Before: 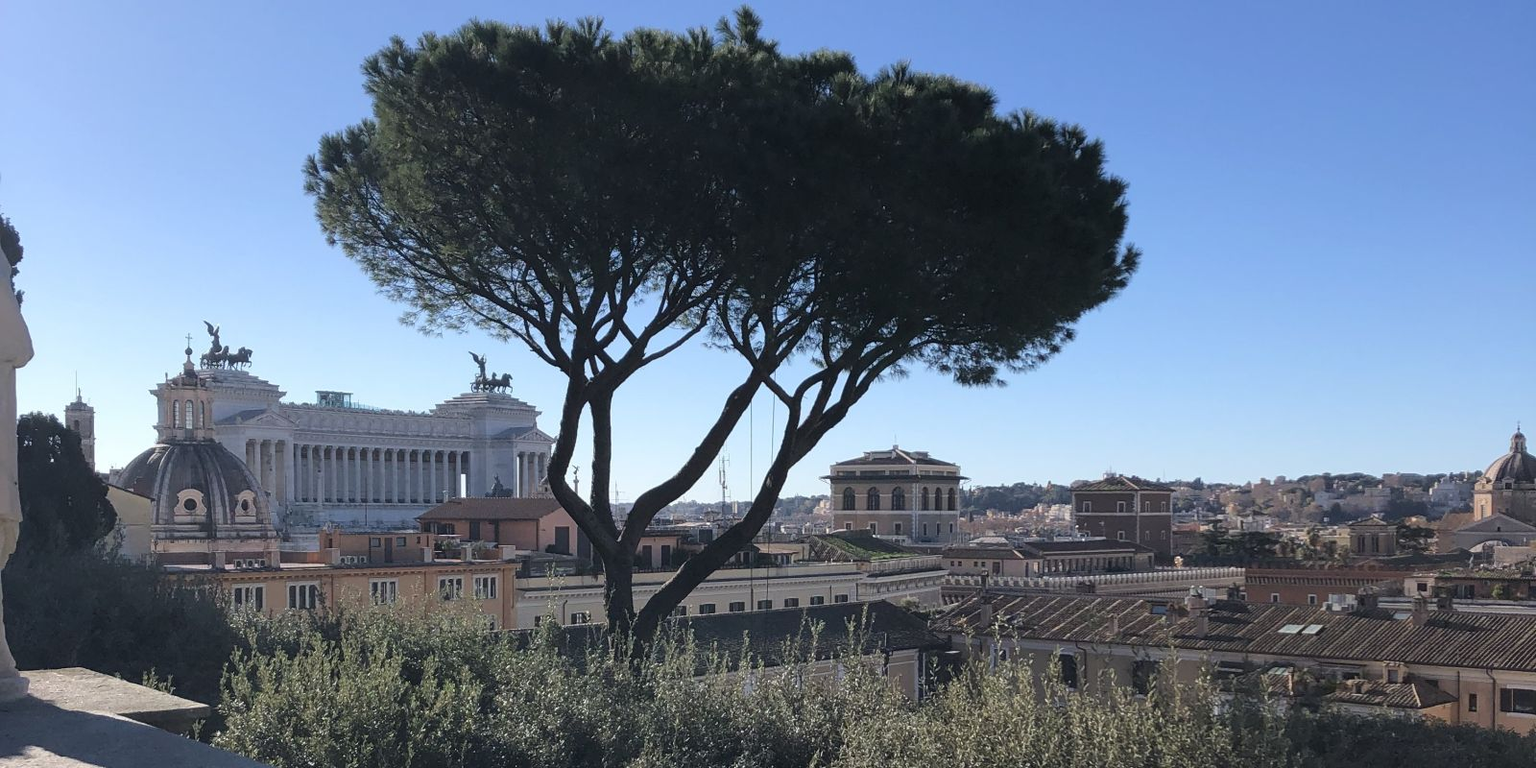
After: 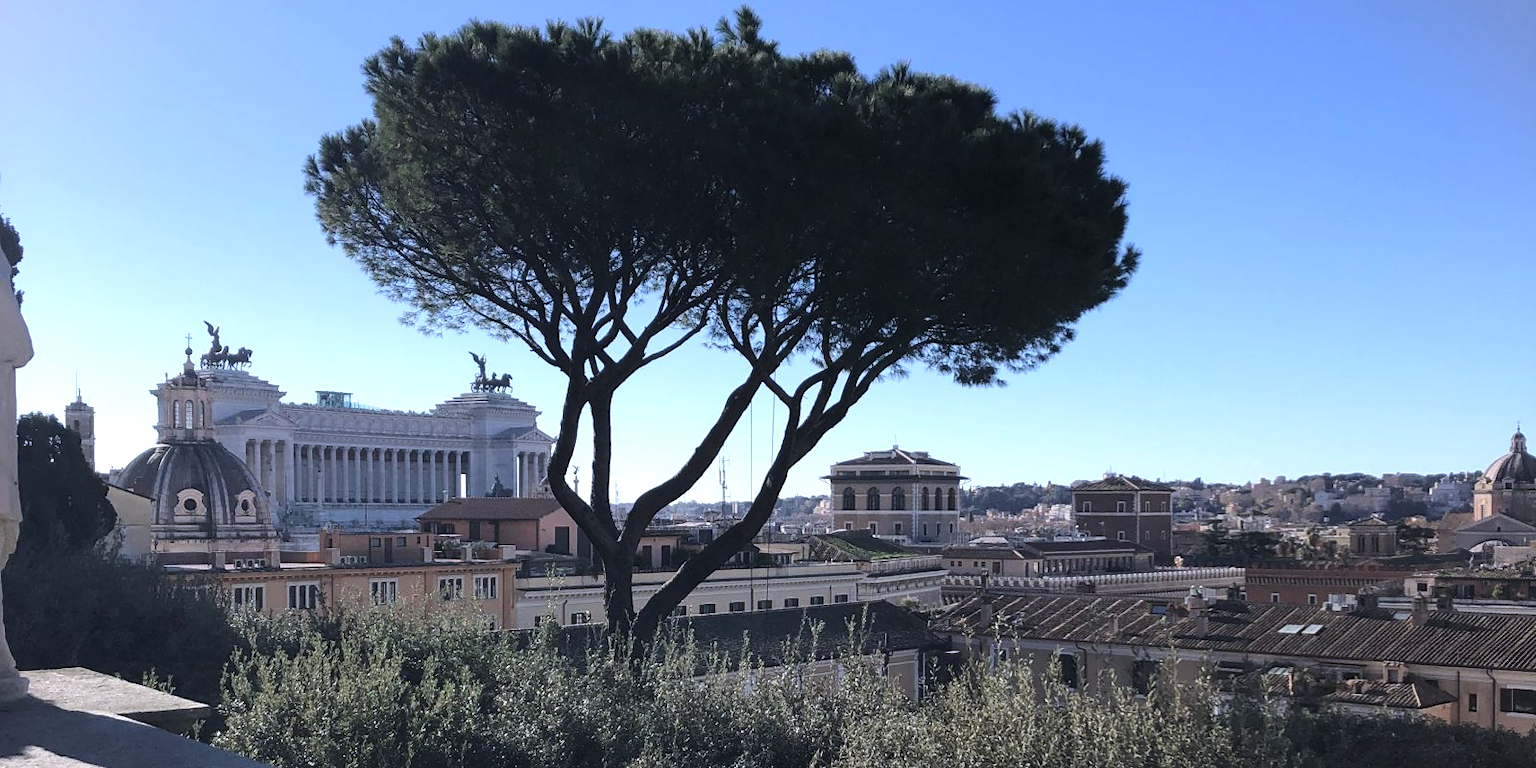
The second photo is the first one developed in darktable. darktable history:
color calibration: illuminant as shot in camera, x 0.358, y 0.373, temperature 4628.91 K
tone equalizer: -8 EV -0.417 EV, -7 EV -0.389 EV, -6 EV -0.333 EV, -5 EV -0.222 EV, -3 EV 0.222 EV, -2 EV 0.333 EV, -1 EV 0.389 EV, +0 EV 0.417 EV, edges refinement/feathering 500, mask exposure compensation -1.57 EV, preserve details no
vignetting: fall-off start 100%, brightness -0.282, width/height ratio 1.31
